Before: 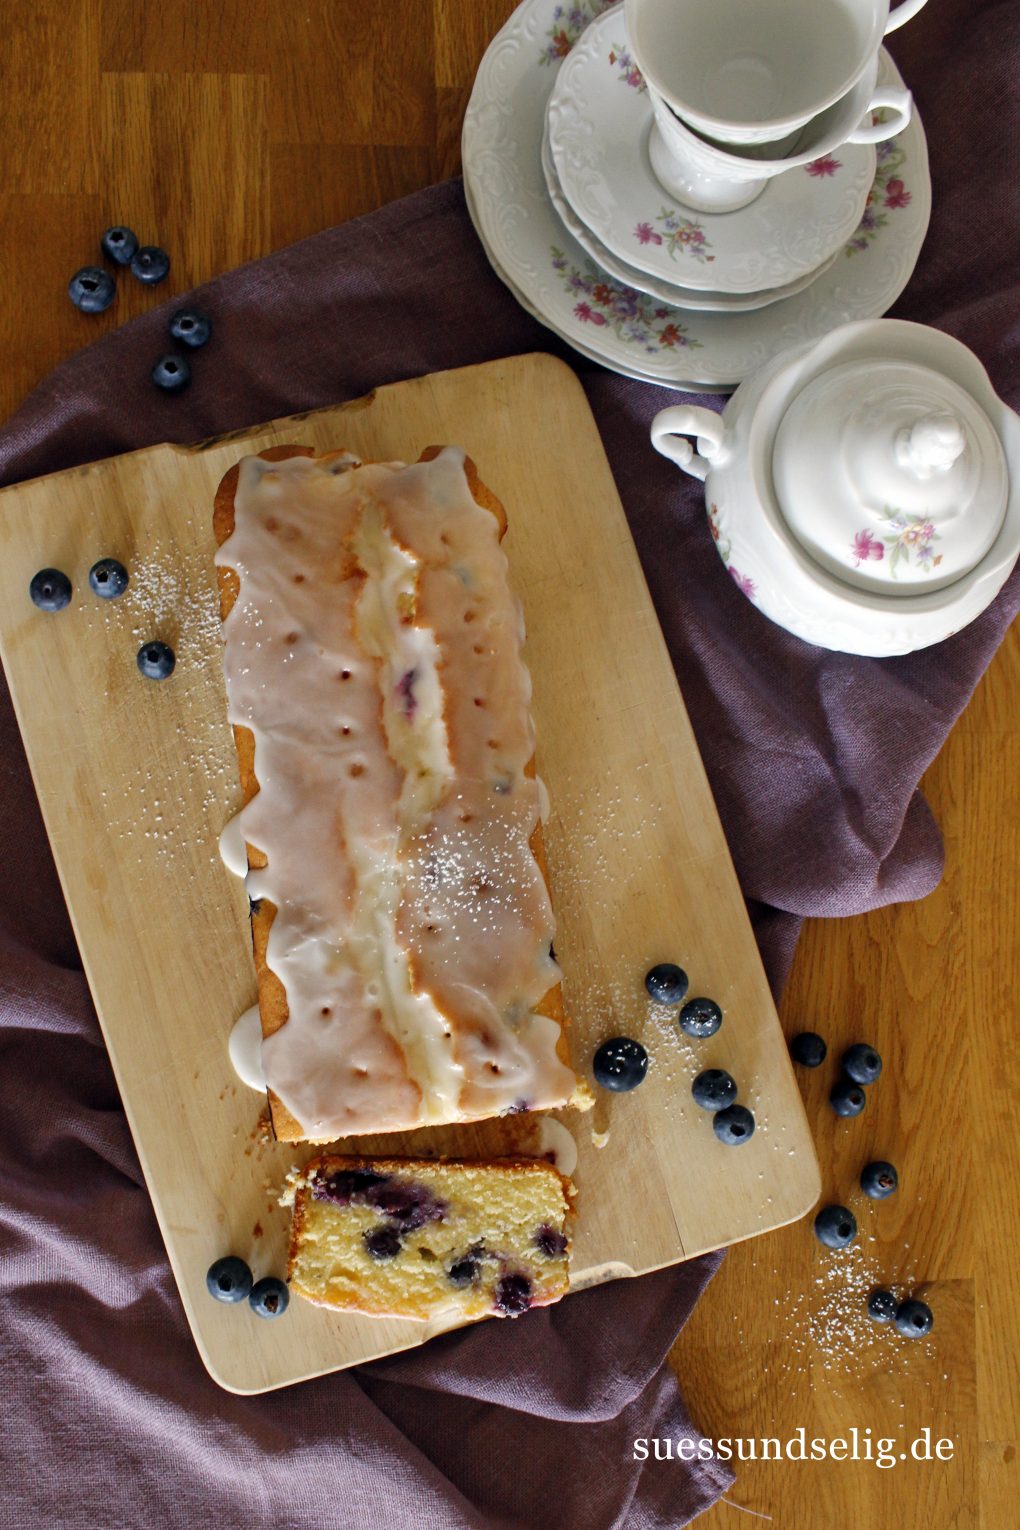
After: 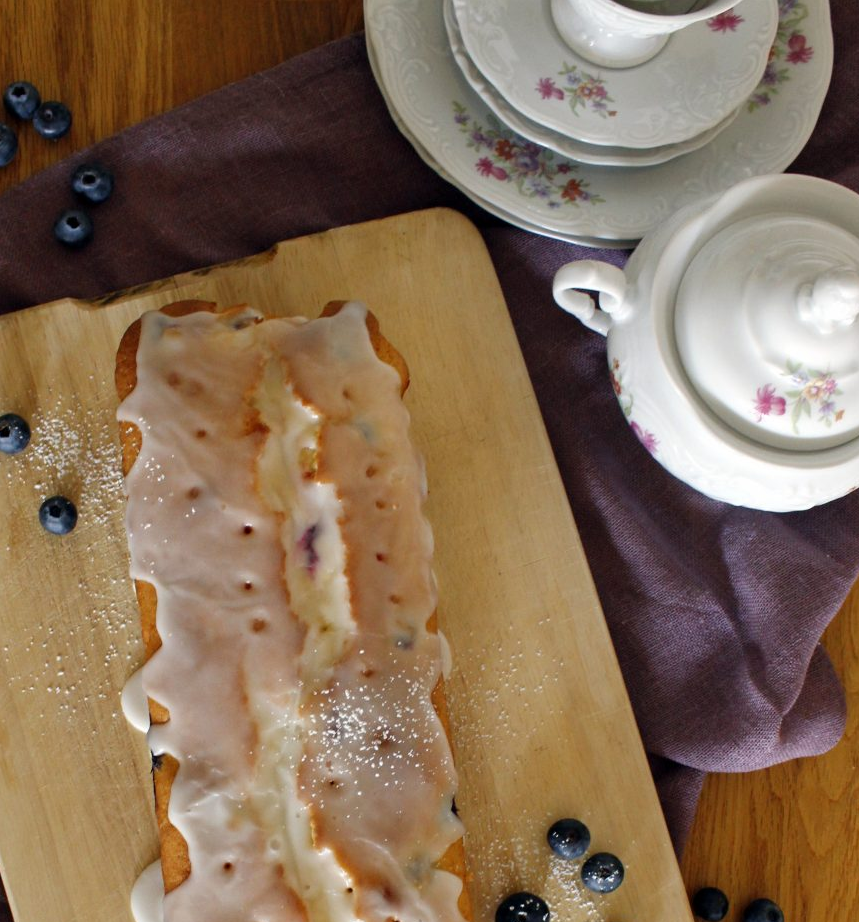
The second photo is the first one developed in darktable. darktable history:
crop and rotate: left 9.656%, top 9.532%, right 6.091%, bottom 30.198%
